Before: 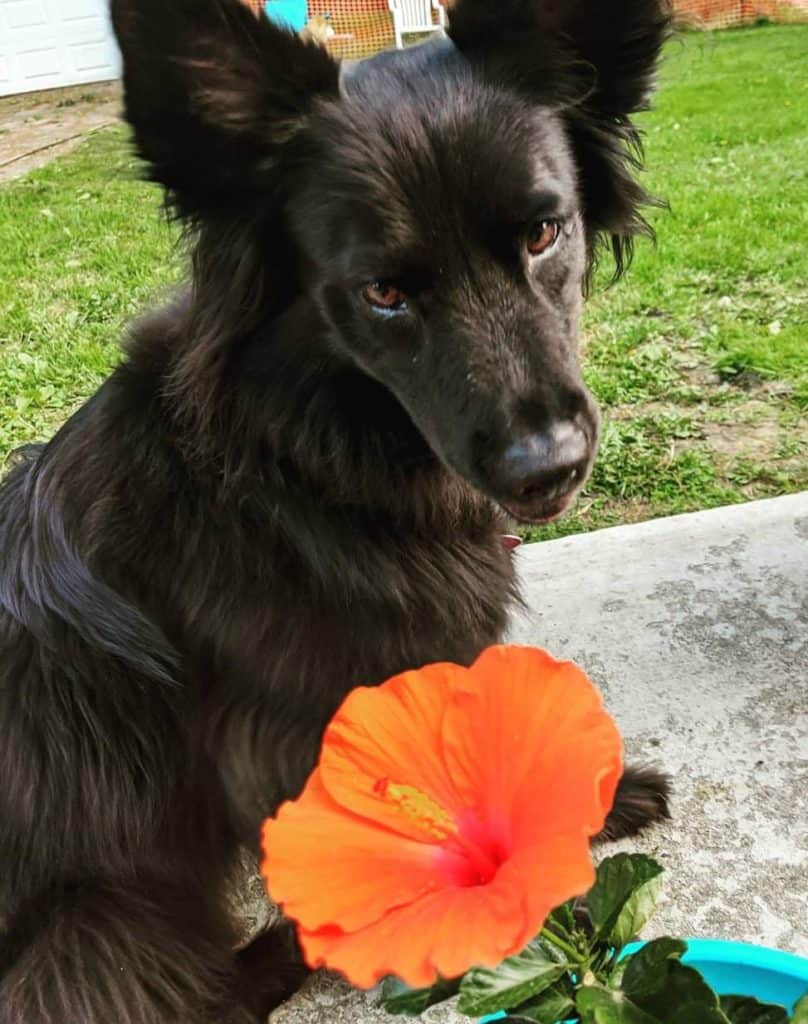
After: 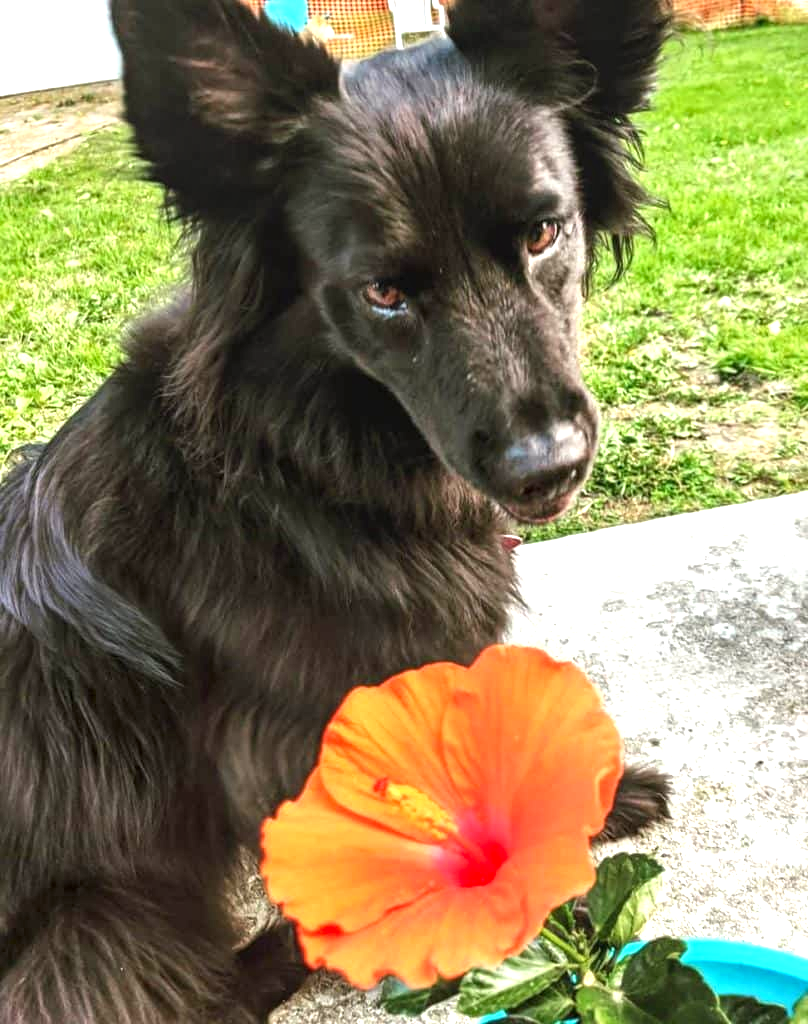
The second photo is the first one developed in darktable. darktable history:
exposure: black level correction 0, exposure 0.937 EV, compensate exposure bias true, compensate highlight preservation false
local contrast: on, module defaults
